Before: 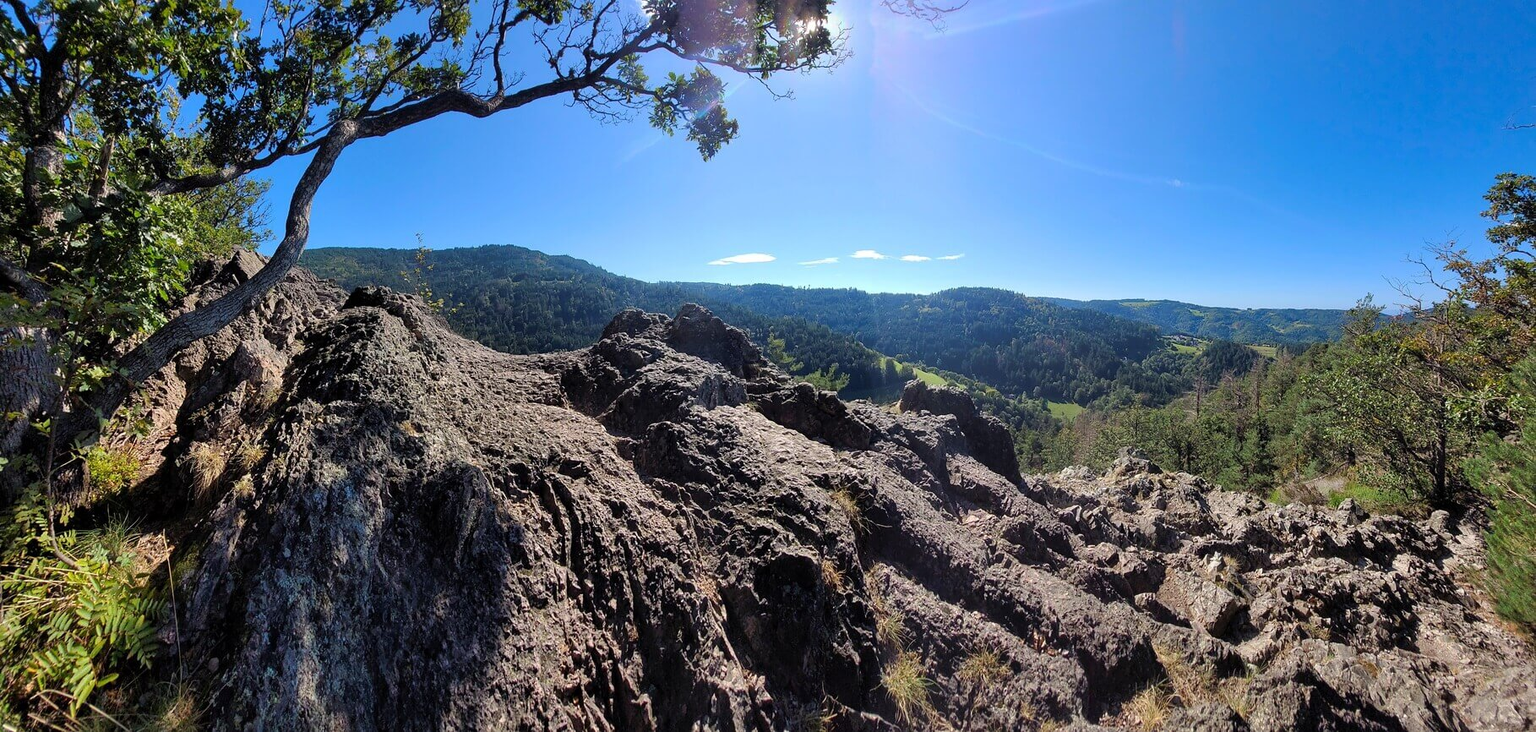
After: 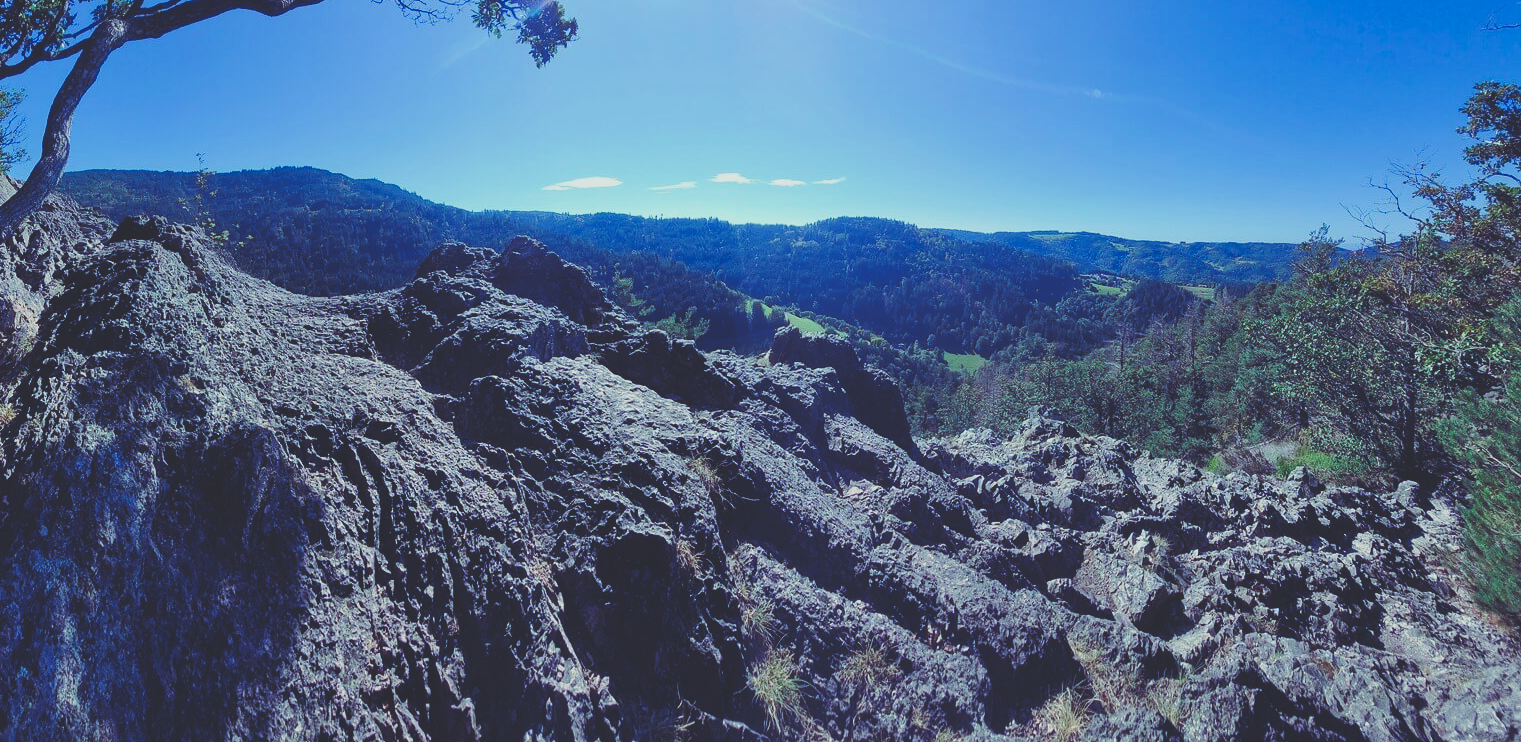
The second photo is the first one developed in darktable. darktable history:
sigmoid: contrast 1.05, skew -0.15
rgb curve: curves: ch0 [(0, 0.186) (0.314, 0.284) (0.576, 0.466) (0.805, 0.691) (0.936, 0.886)]; ch1 [(0, 0.186) (0.314, 0.284) (0.581, 0.534) (0.771, 0.746) (0.936, 0.958)]; ch2 [(0, 0.216) (0.275, 0.39) (1, 1)], mode RGB, independent channels, compensate middle gray true, preserve colors none
crop: left 16.315%, top 14.246%
tone curve: curves: ch0 [(0, 0) (0.003, 0.011) (0.011, 0.019) (0.025, 0.03) (0.044, 0.045) (0.069, 0.061) (0.1, 0.085) (0.136, 0.119) (0.177, 0.159) (0.224, 0.205) (0.277, 0.261) (0.335, 0.329) (0.399, 0.407) (0.468, 0.508) (0.543, 0.606) (0.623, 0.71) (0.709, 0.815) (0.801, 0.903) (0.898, 0.957) (1, 1)], preserve colors none
